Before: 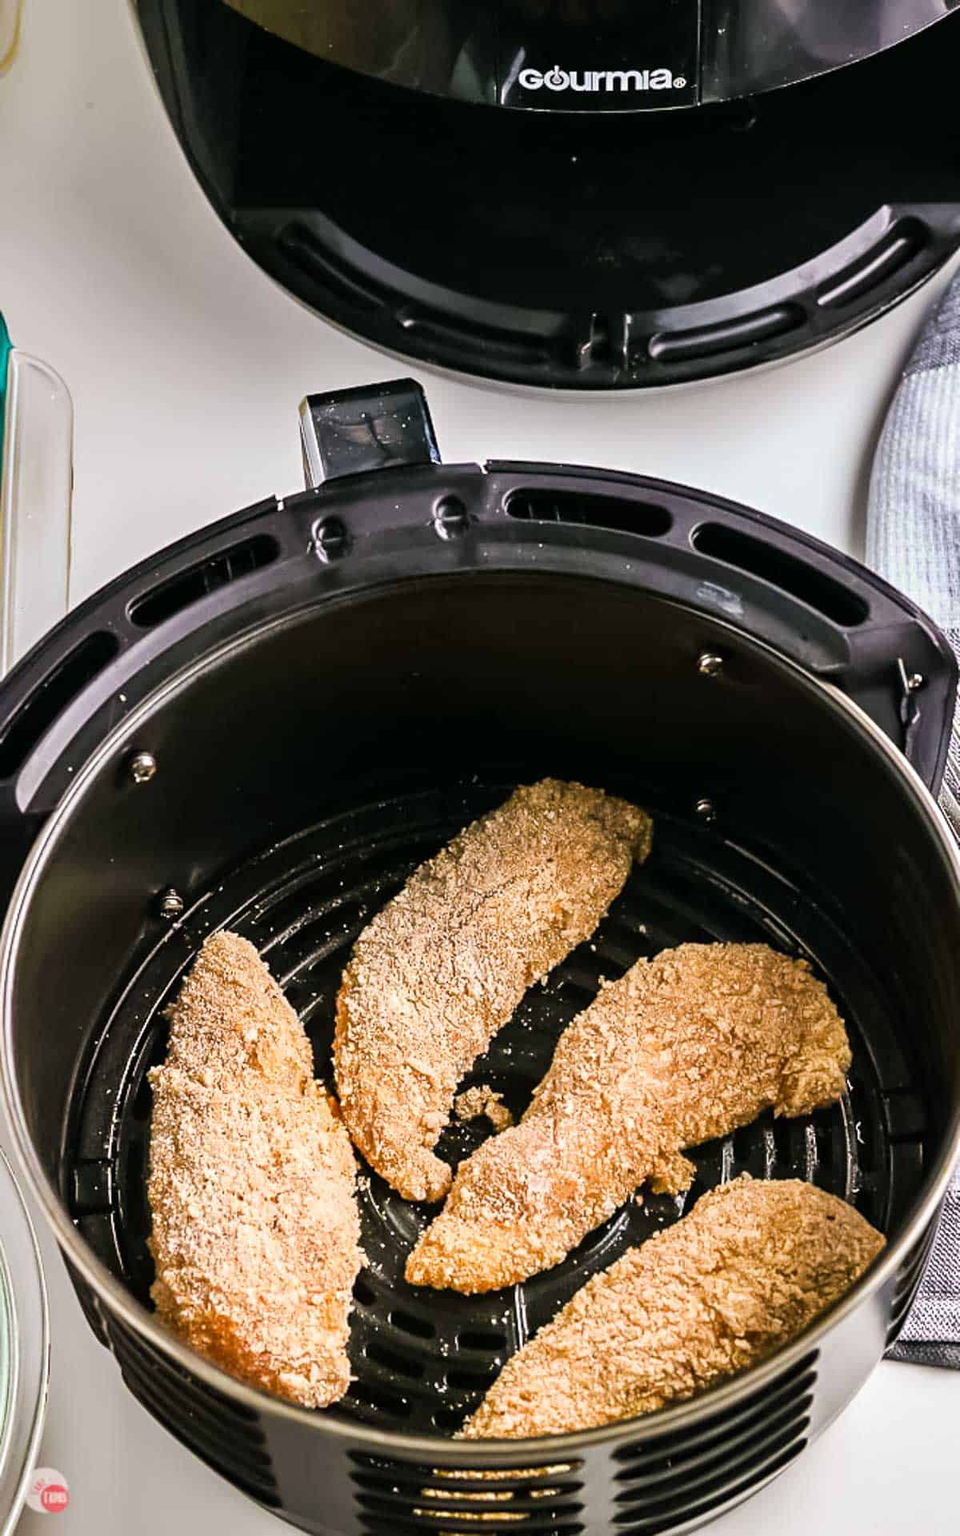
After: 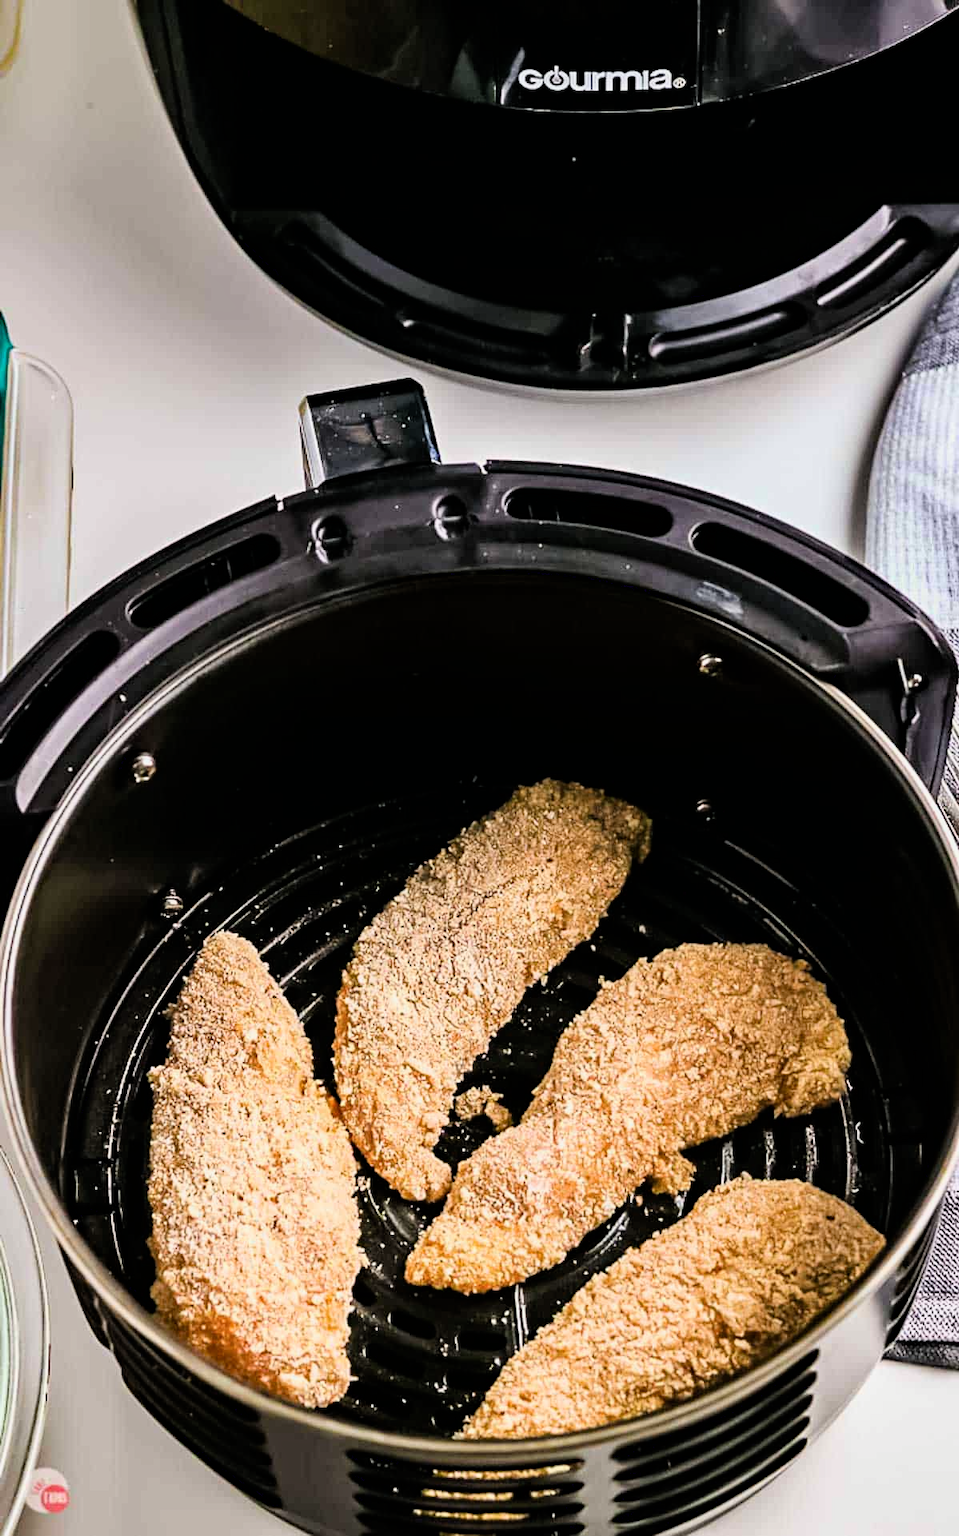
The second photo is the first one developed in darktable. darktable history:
filmic rgb: black relative exposure -8.09 EV, white relative exposure 3.01 EV, hardness 5.37, contrast 1.244, color science v6 (2022)
haze removal: compatibility mode true, adaptive false
